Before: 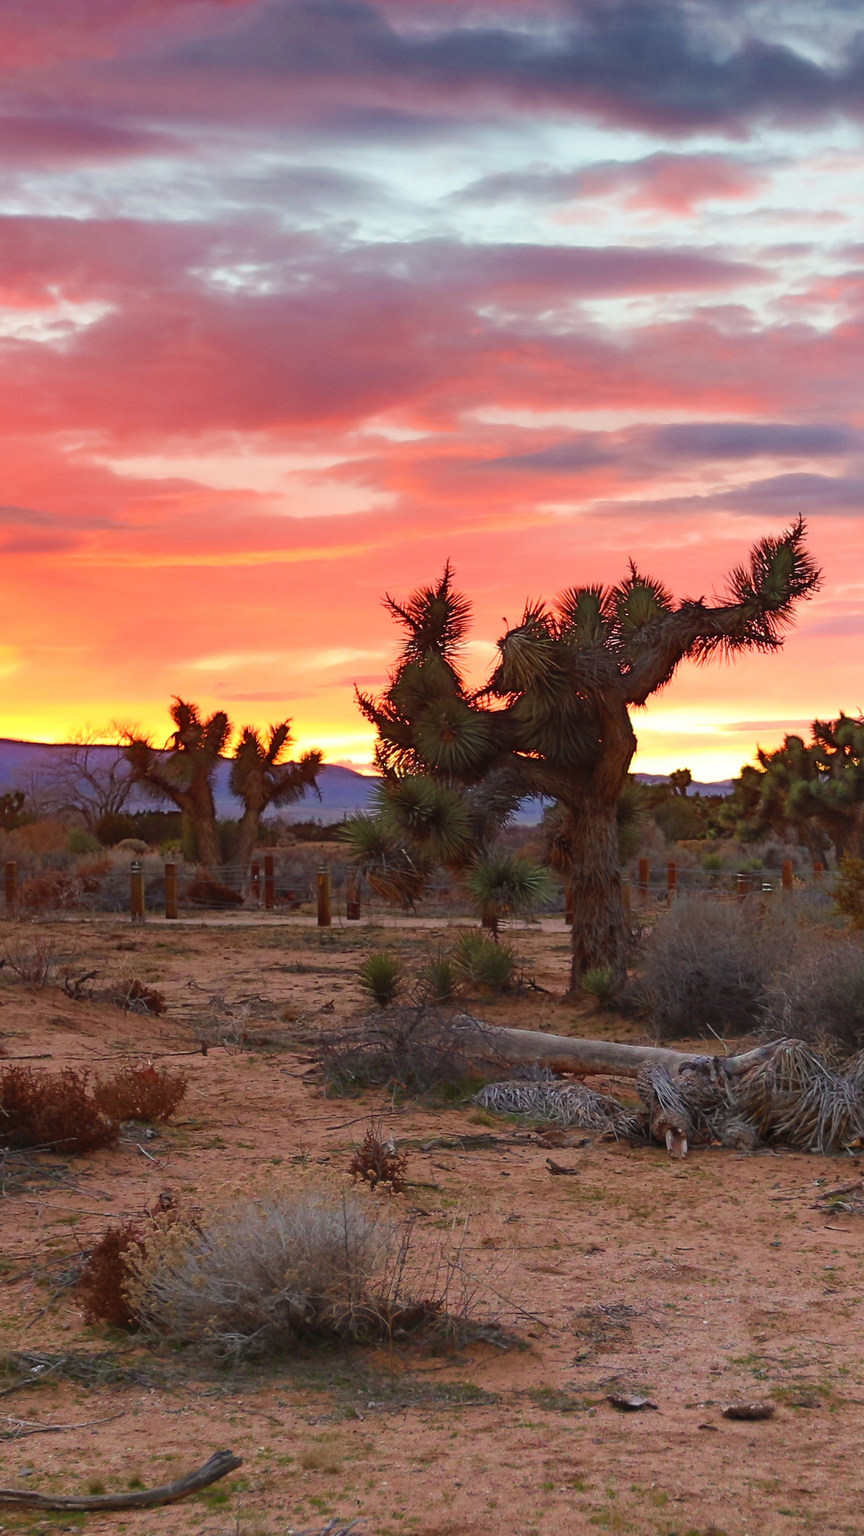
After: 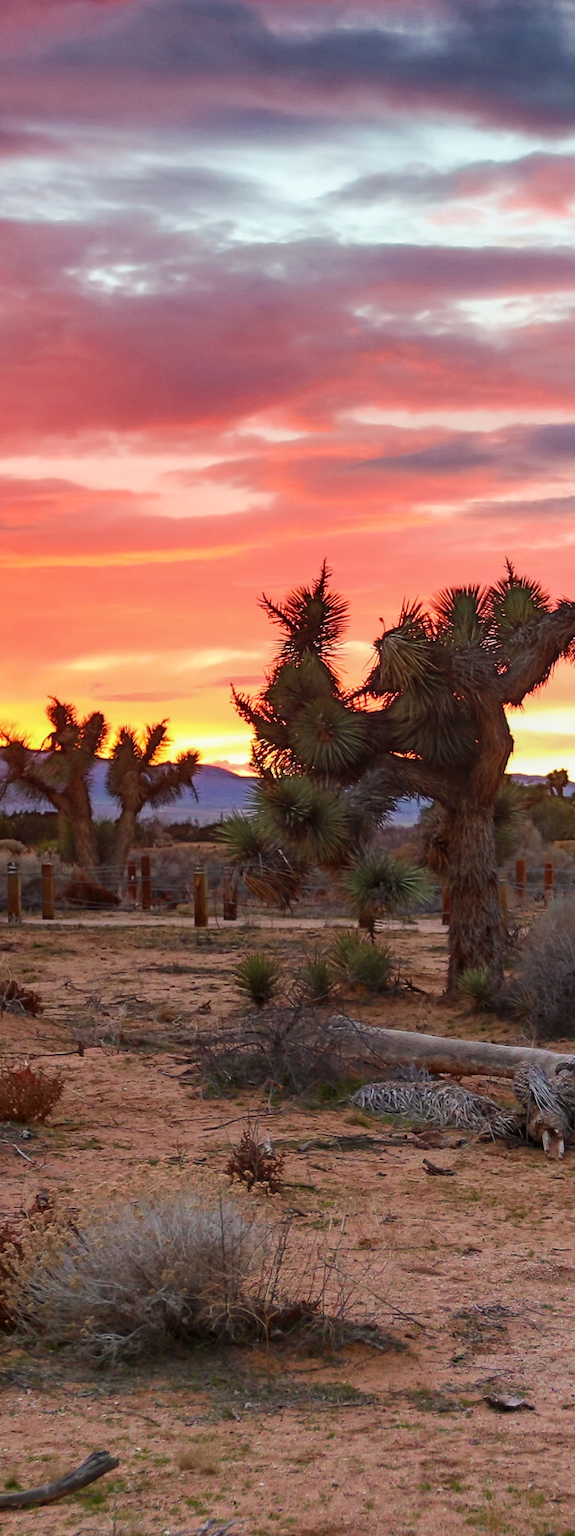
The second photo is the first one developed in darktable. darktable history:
local contrast: on, module defaults
crop and rotate: left 14.368%, right 18.981%
